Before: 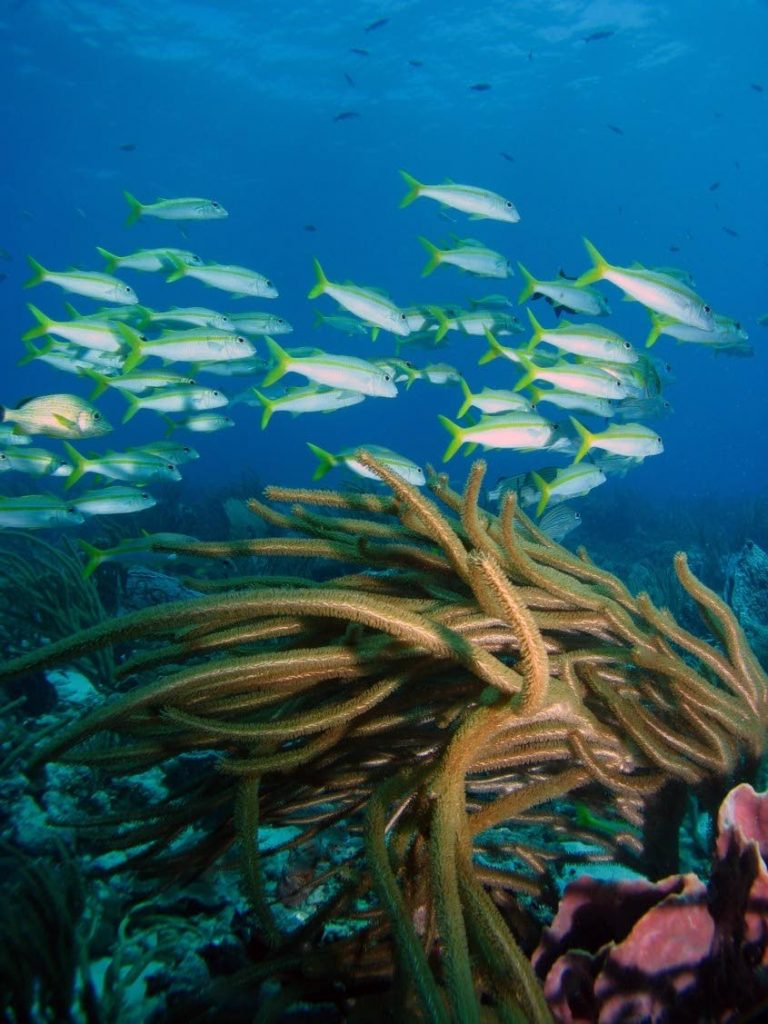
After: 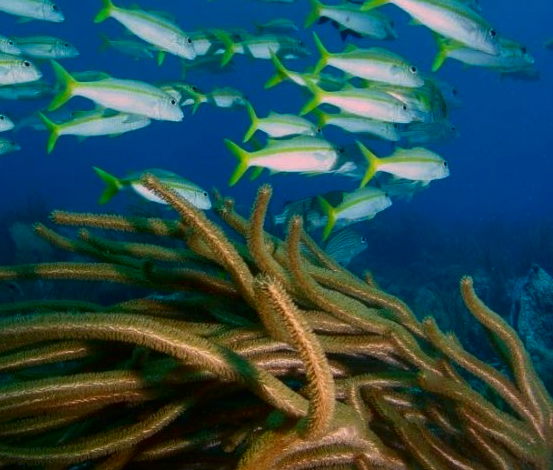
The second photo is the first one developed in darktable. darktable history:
contrast brightness saturation: brightness -0.2, saturation 0.08
white balance: emerald 1
crop and rotate: left 27.938%, top 27.046%, bottom 27.046%
